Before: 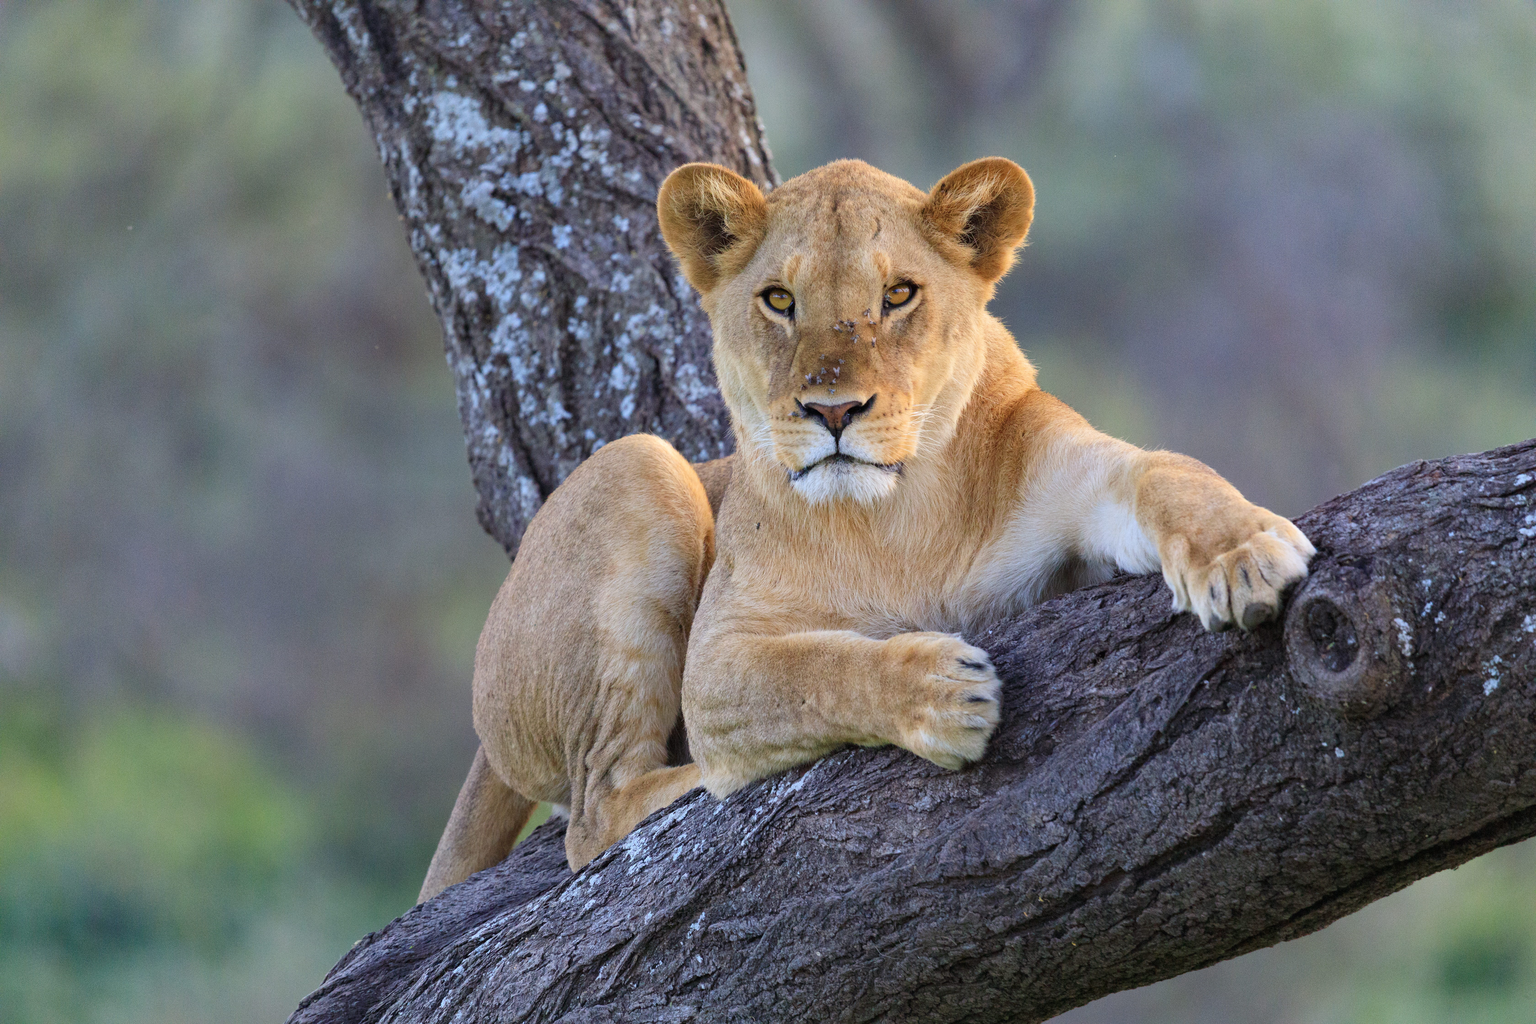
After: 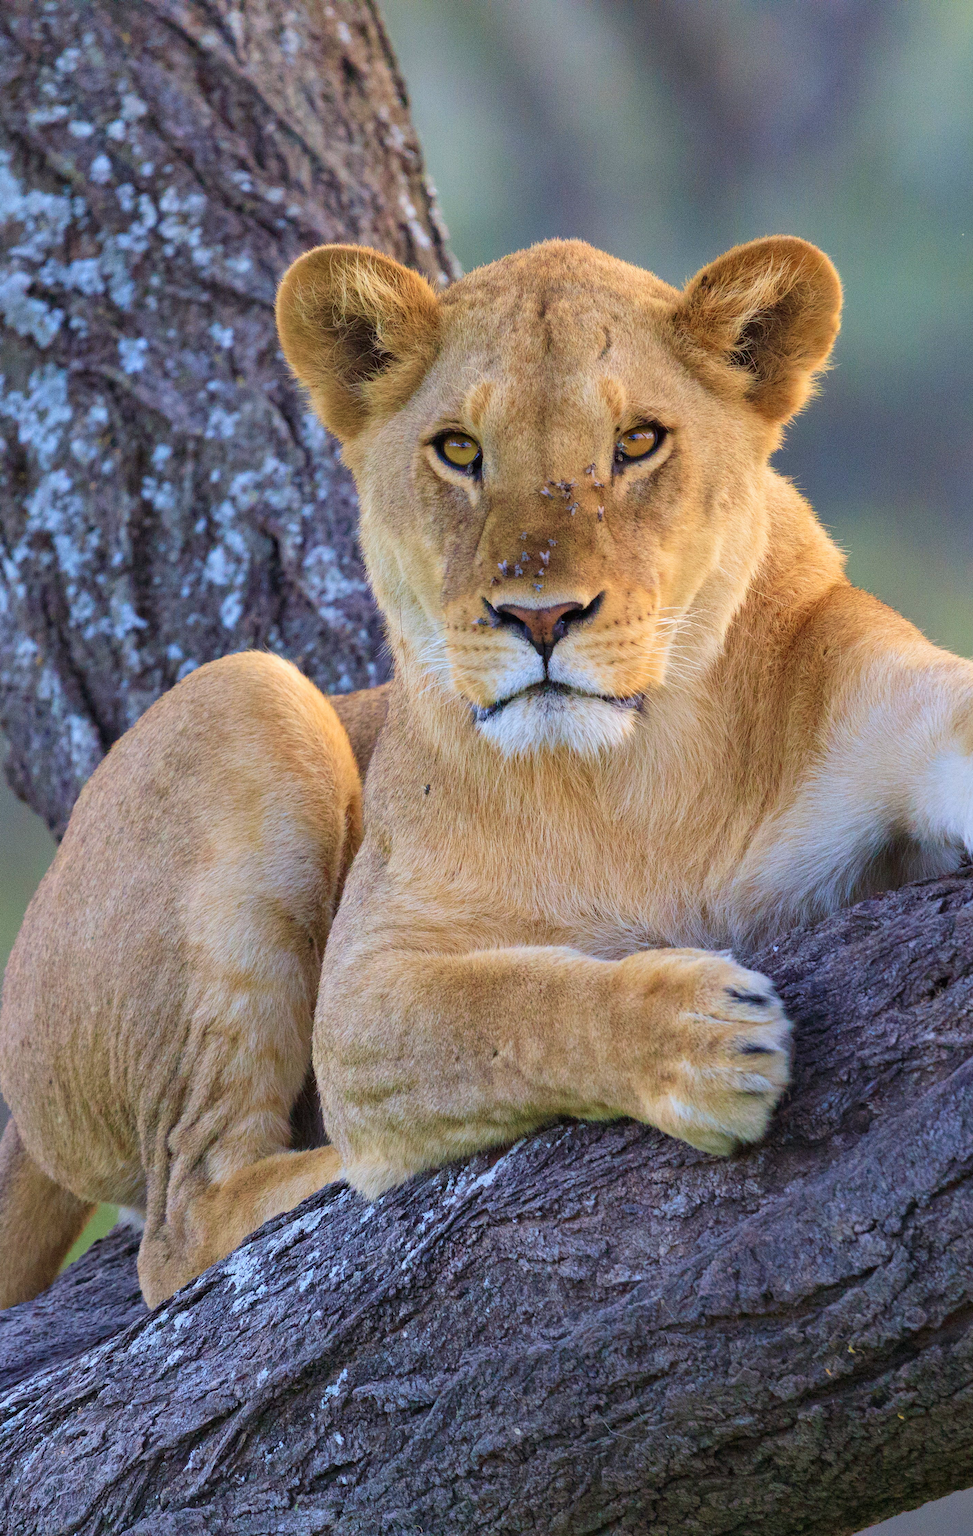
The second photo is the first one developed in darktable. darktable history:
exposure: exposure 0.299 EV, compensate exposure bias true, compensate highlight preservation false
crop: left 30.843%, right 26.895%
shadows and highlights: radius 121.15, shadows 21.86, white point adjustment -9.67, highlights -13.34, soften with gaussian
velvia: strength 30%
